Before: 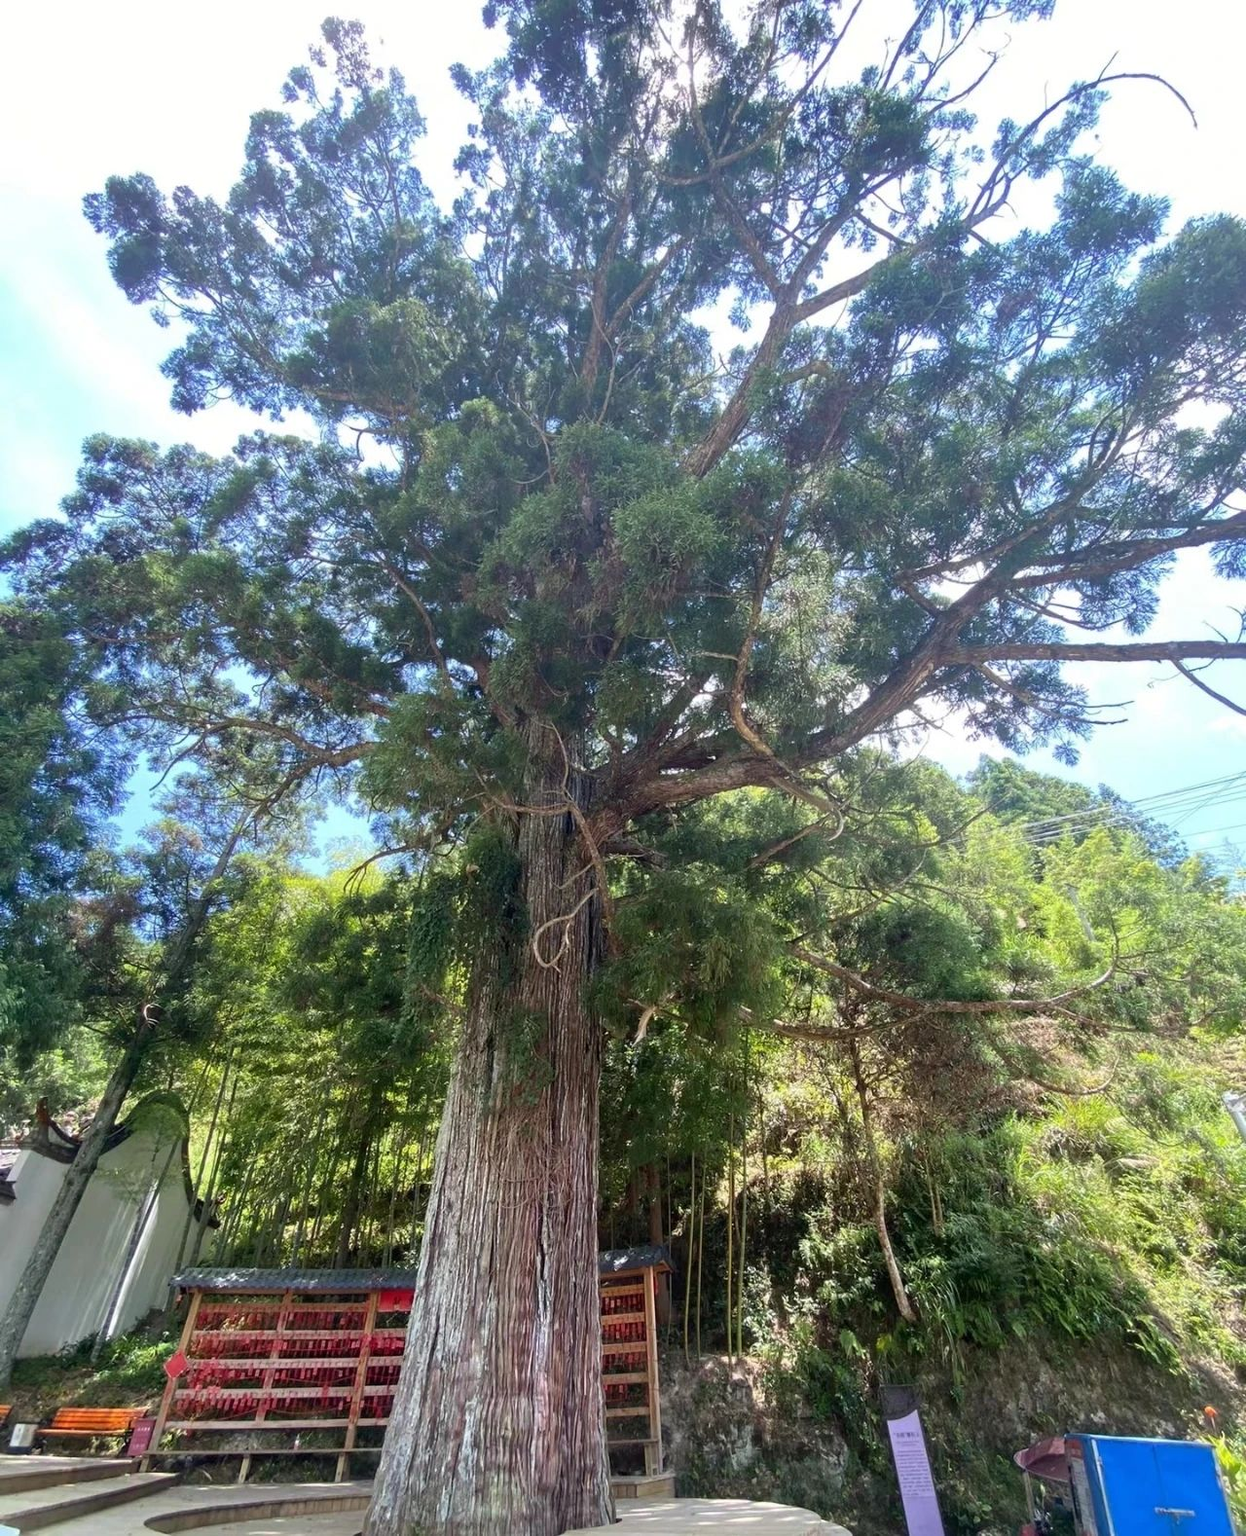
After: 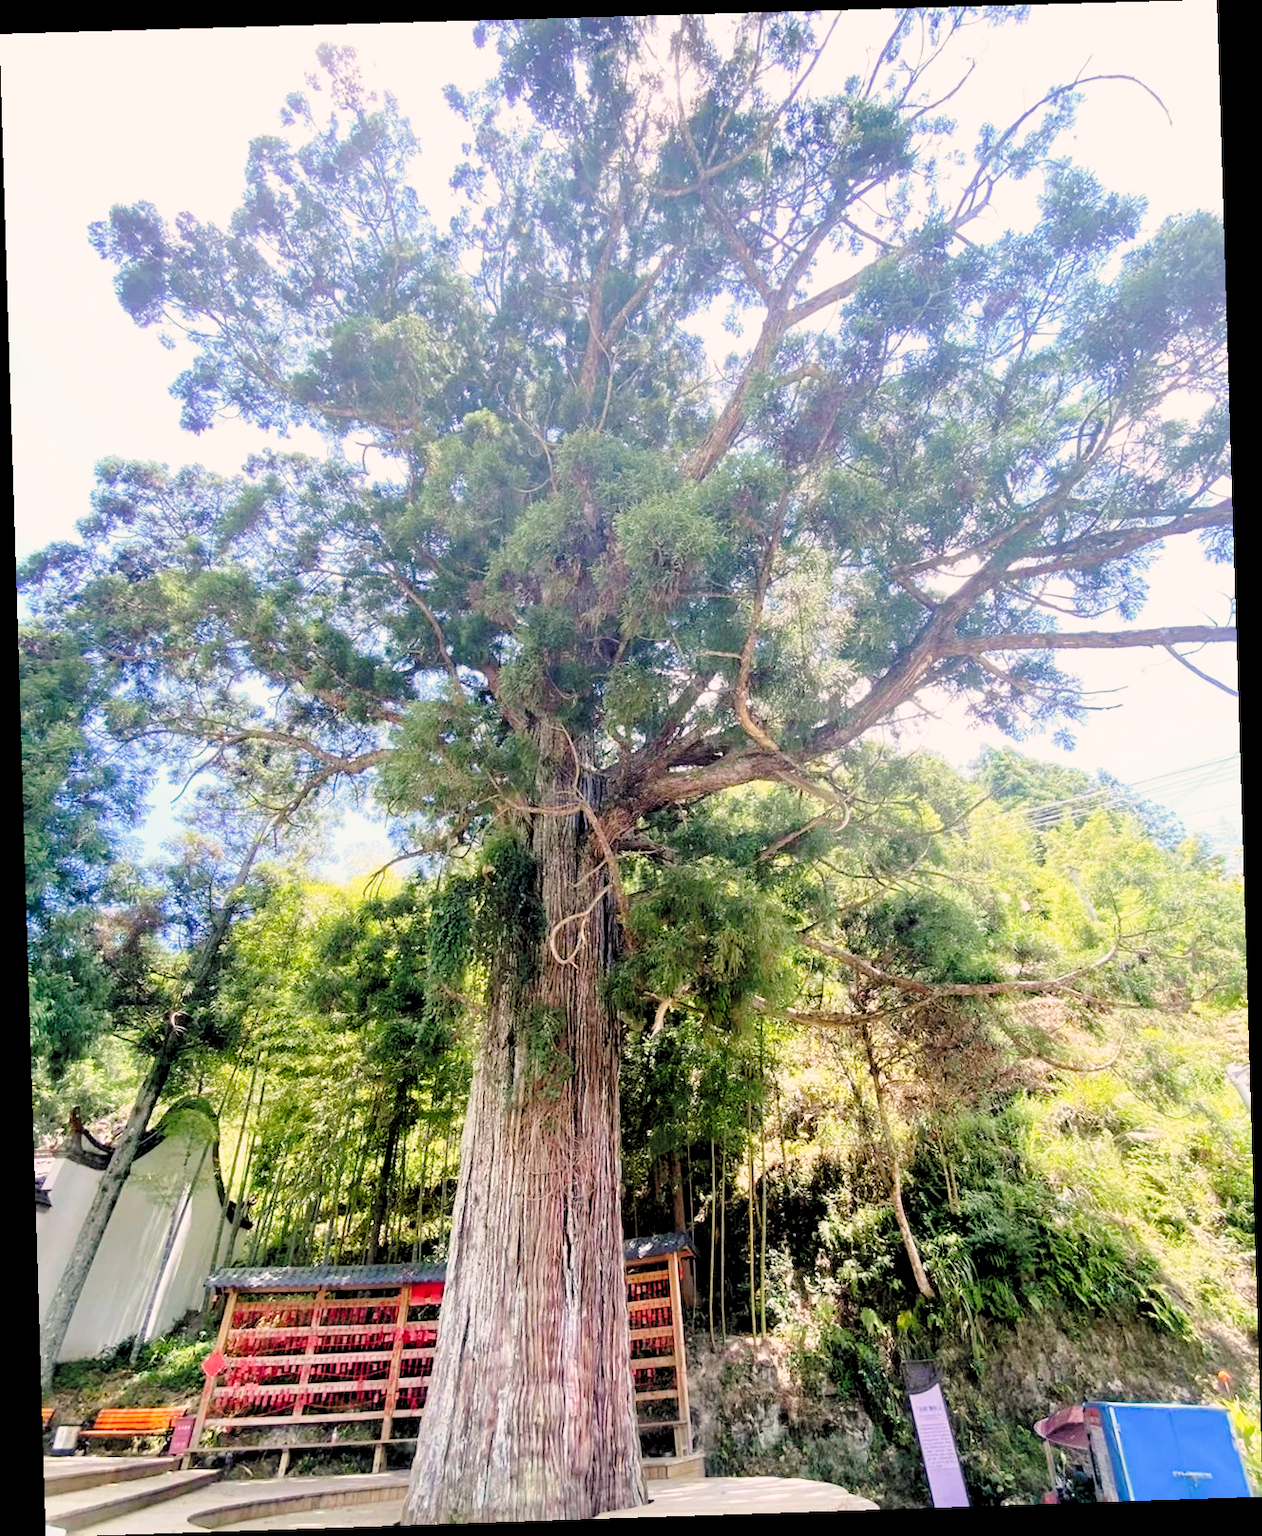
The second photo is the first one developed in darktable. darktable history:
base curve: curves: ch0 [(0, 0) (0.028, 0.03) (0.121, 0.232) (0.46, 0.748) (0.859, 0.968) (1, 1)], preserve colors none
rotate and perspective: rotation -1.77°, lens shift (horizontal) 0.004, automatic cropping off
color correction: highlights a* 5.81, highlights b* 4.84
rgb levels: preserve colors sum RGB, levels [[0.038, 0.433, 0.934], [0, 0.5, 1], [0, 0.5, 1]]
